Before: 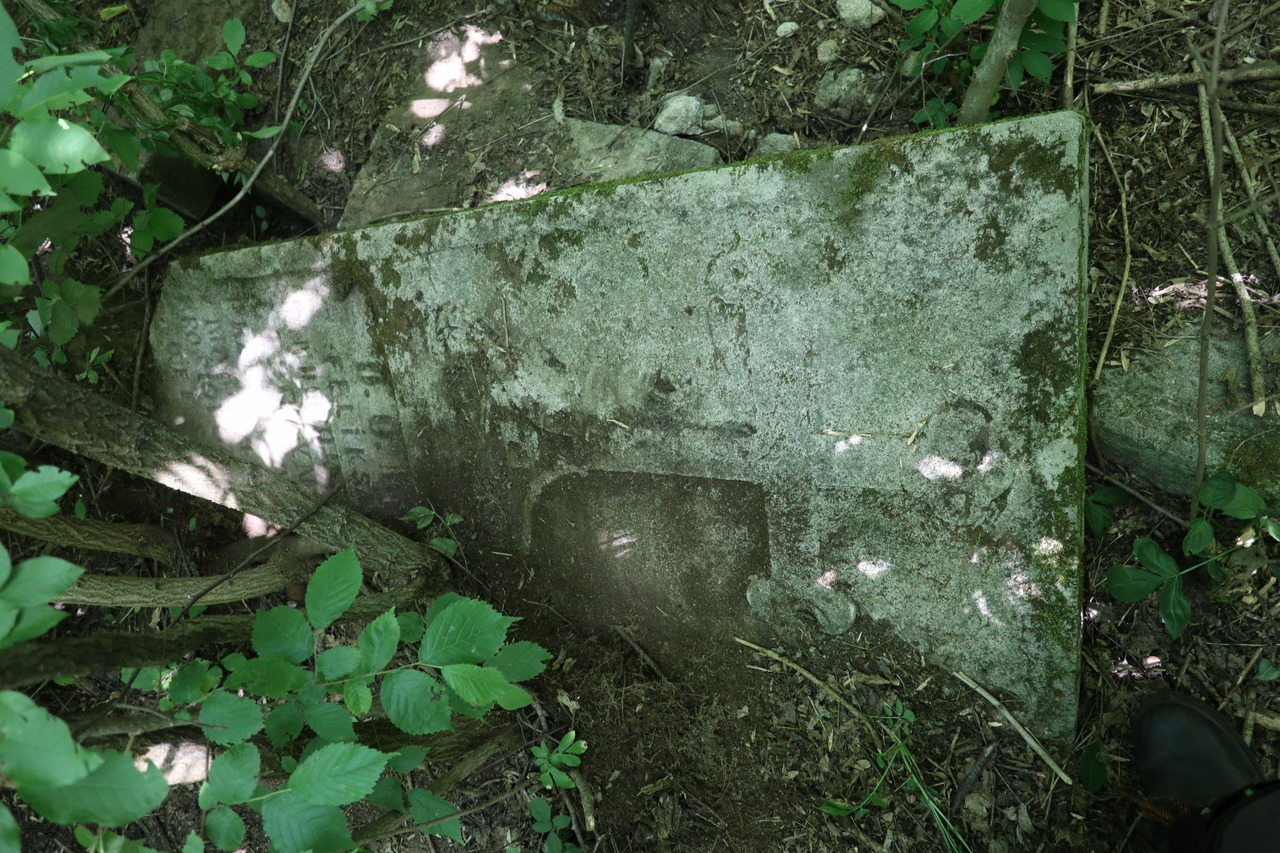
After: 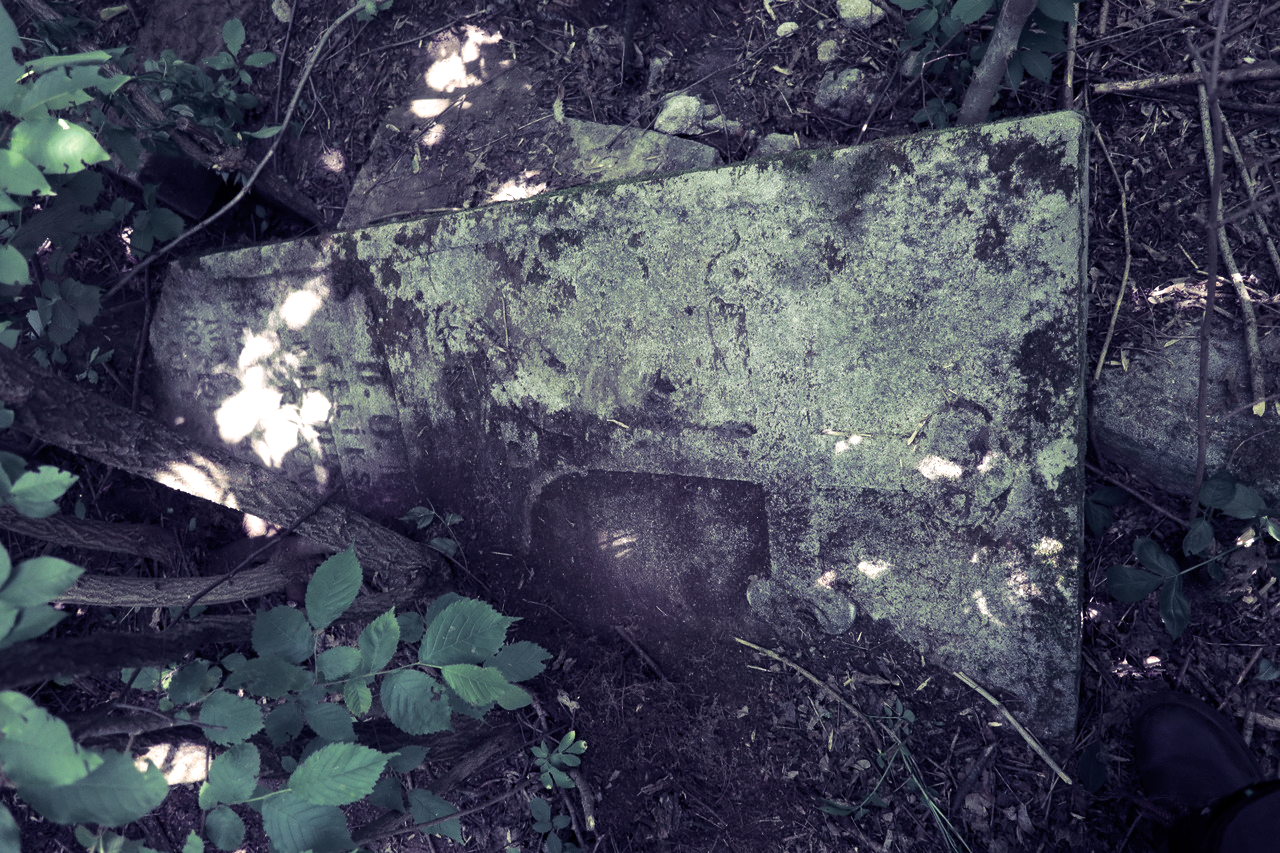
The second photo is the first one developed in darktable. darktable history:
color balance rgb: highlights gain › chroma 2.94%, highlights gain › hue 60.57°, global offset › chroma 0.25%, global offset › hue 256.52°, perceptual saturation grading › global saturation 20%, perceptual saturation grading › highlights -50%, perceptual saturation grading › shadows 30%, contrast 15%
split-toning: shadows › hue 255.6°, shadows › saturation 0.66, highlights › hue 43.2°, highlights › saturation 0.68, balance -50.1
